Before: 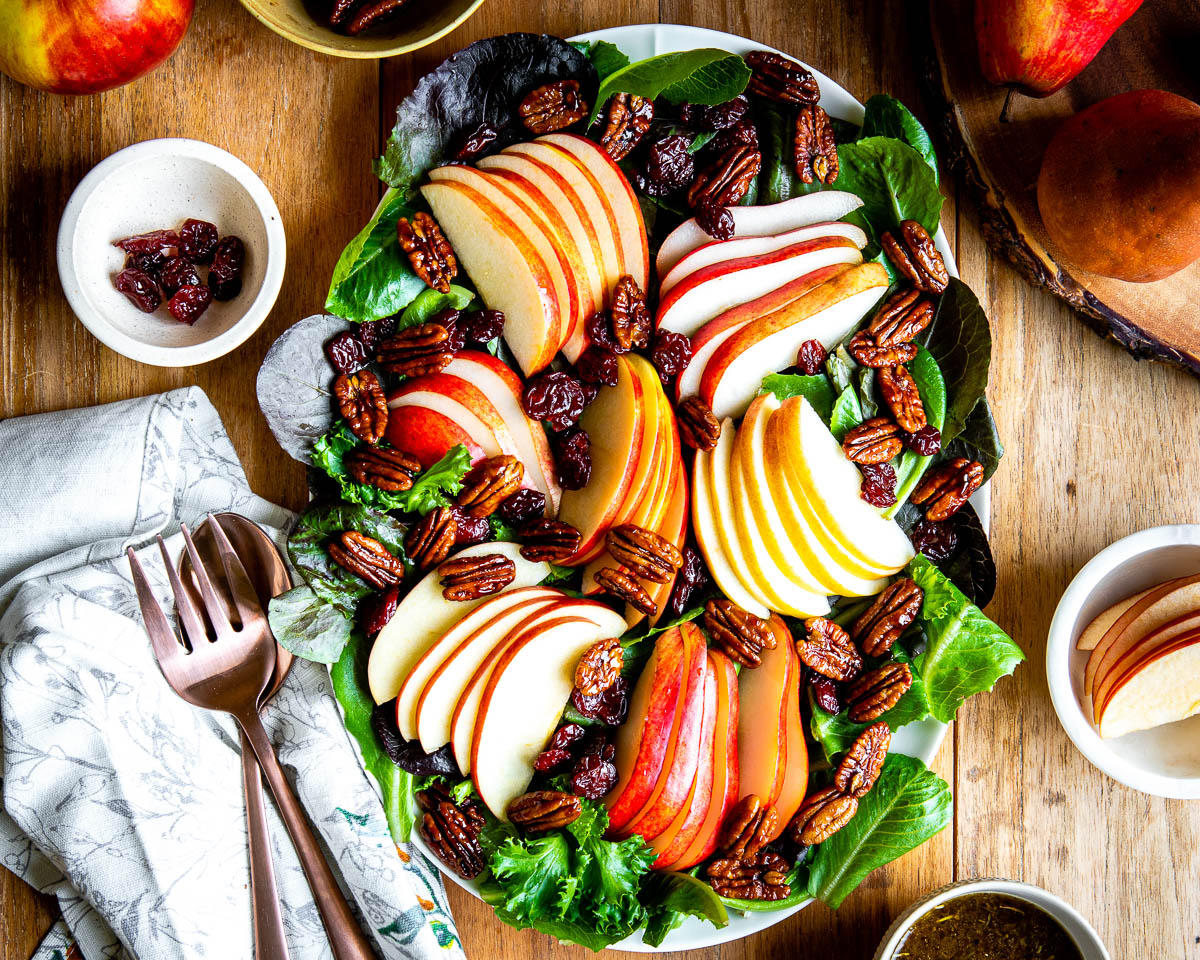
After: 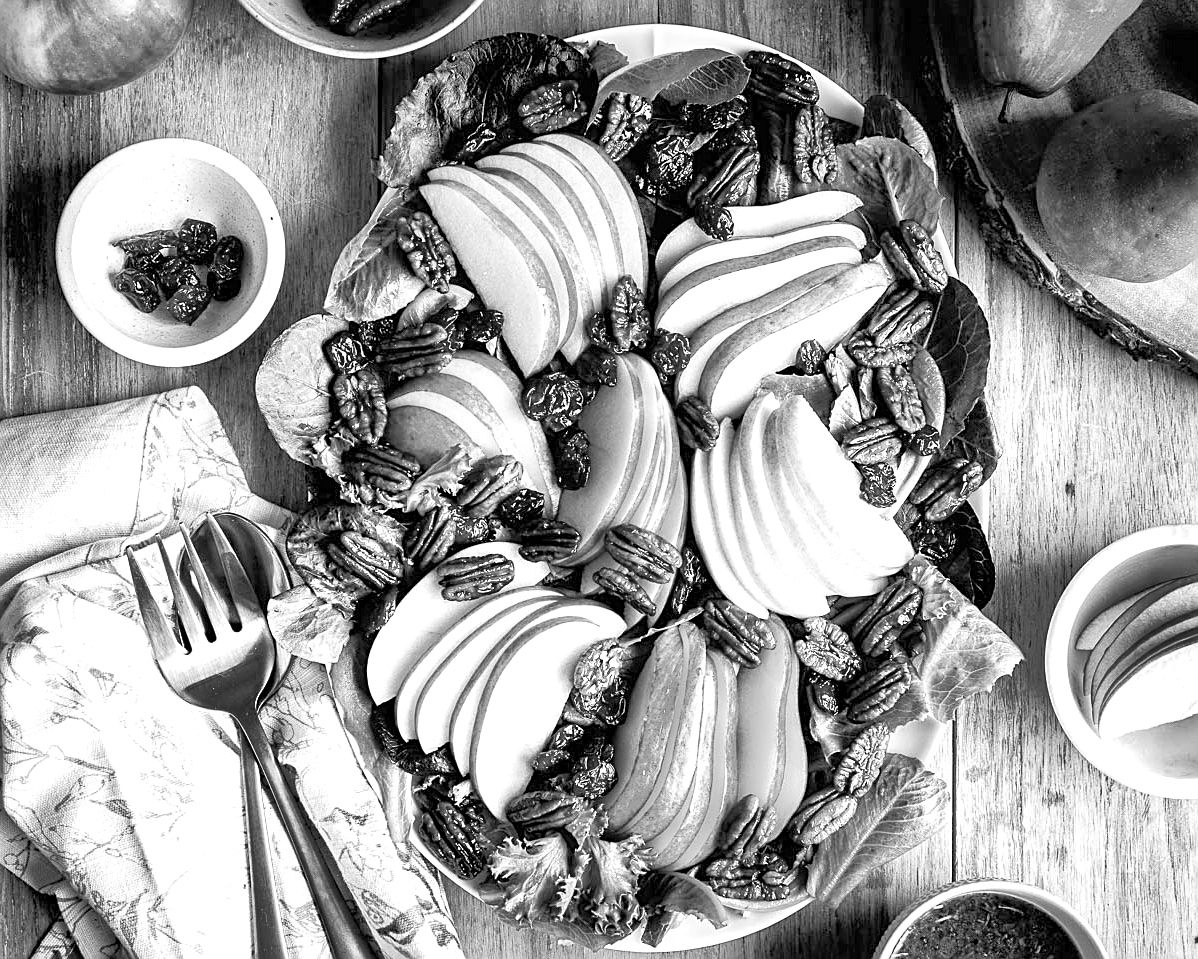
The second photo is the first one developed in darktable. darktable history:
crop and rotate: left 0.126%
contrast brightness saturation: brightness 0.15
shadows and highlights: soften with gaussian
sharpen: on, module defaults
monochrome: a -6.99, b 35.61, size 1.4
local contrast: highlights 100%, shadows 100%, detail 120%, midtone range 0.2
exposure: exposure 0.564 EV, compensate highlight preservation false
color balance rgb: shadows lift › chroma 1%, shadows lift › hue 113°, highlights gain › chroma 0.2%, highlights gain › hue 333°, perceptual saturation grading › global saturation 20%, perceptual saturation grading › highlights -50%, perceptual saturation grading › shadows 25%, contrast -10%
